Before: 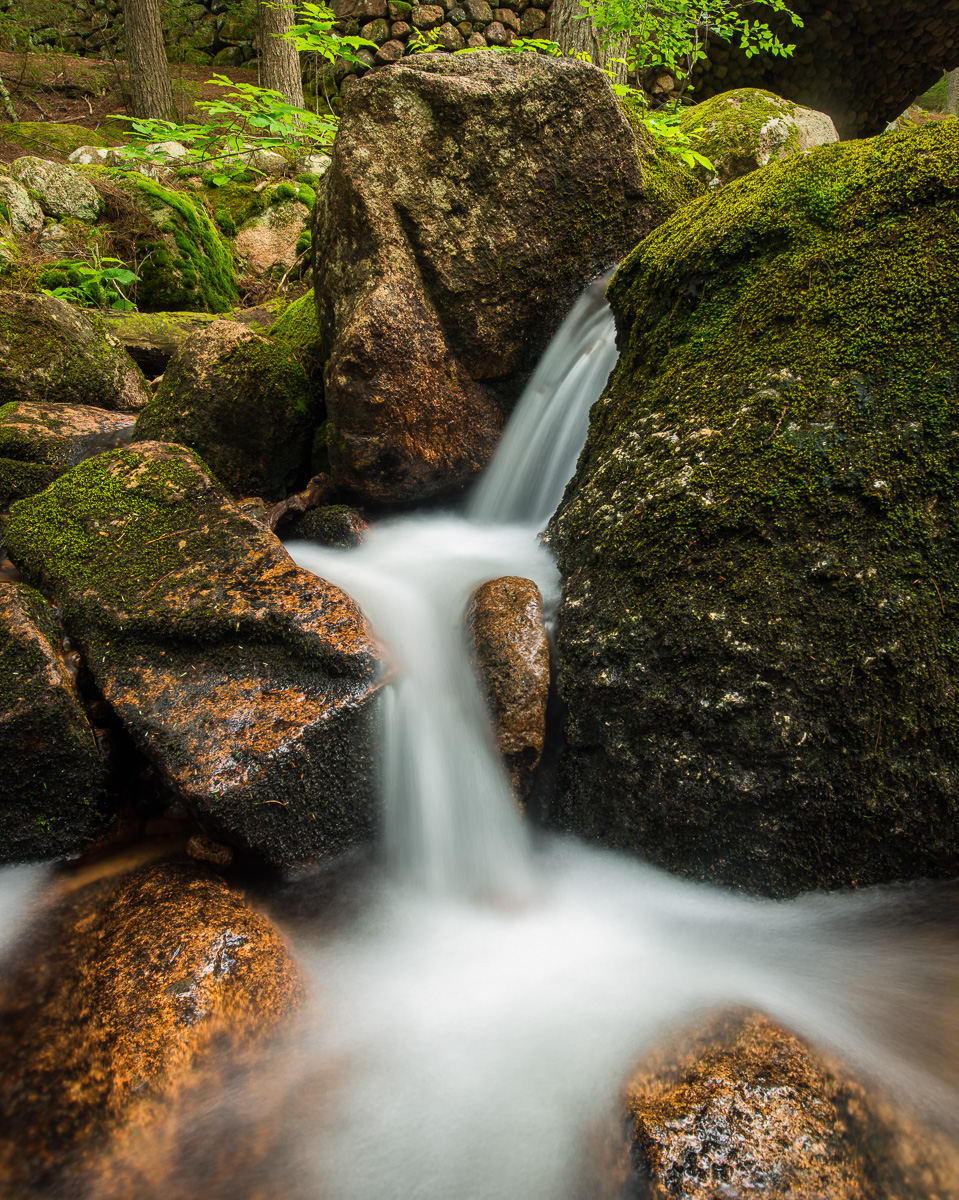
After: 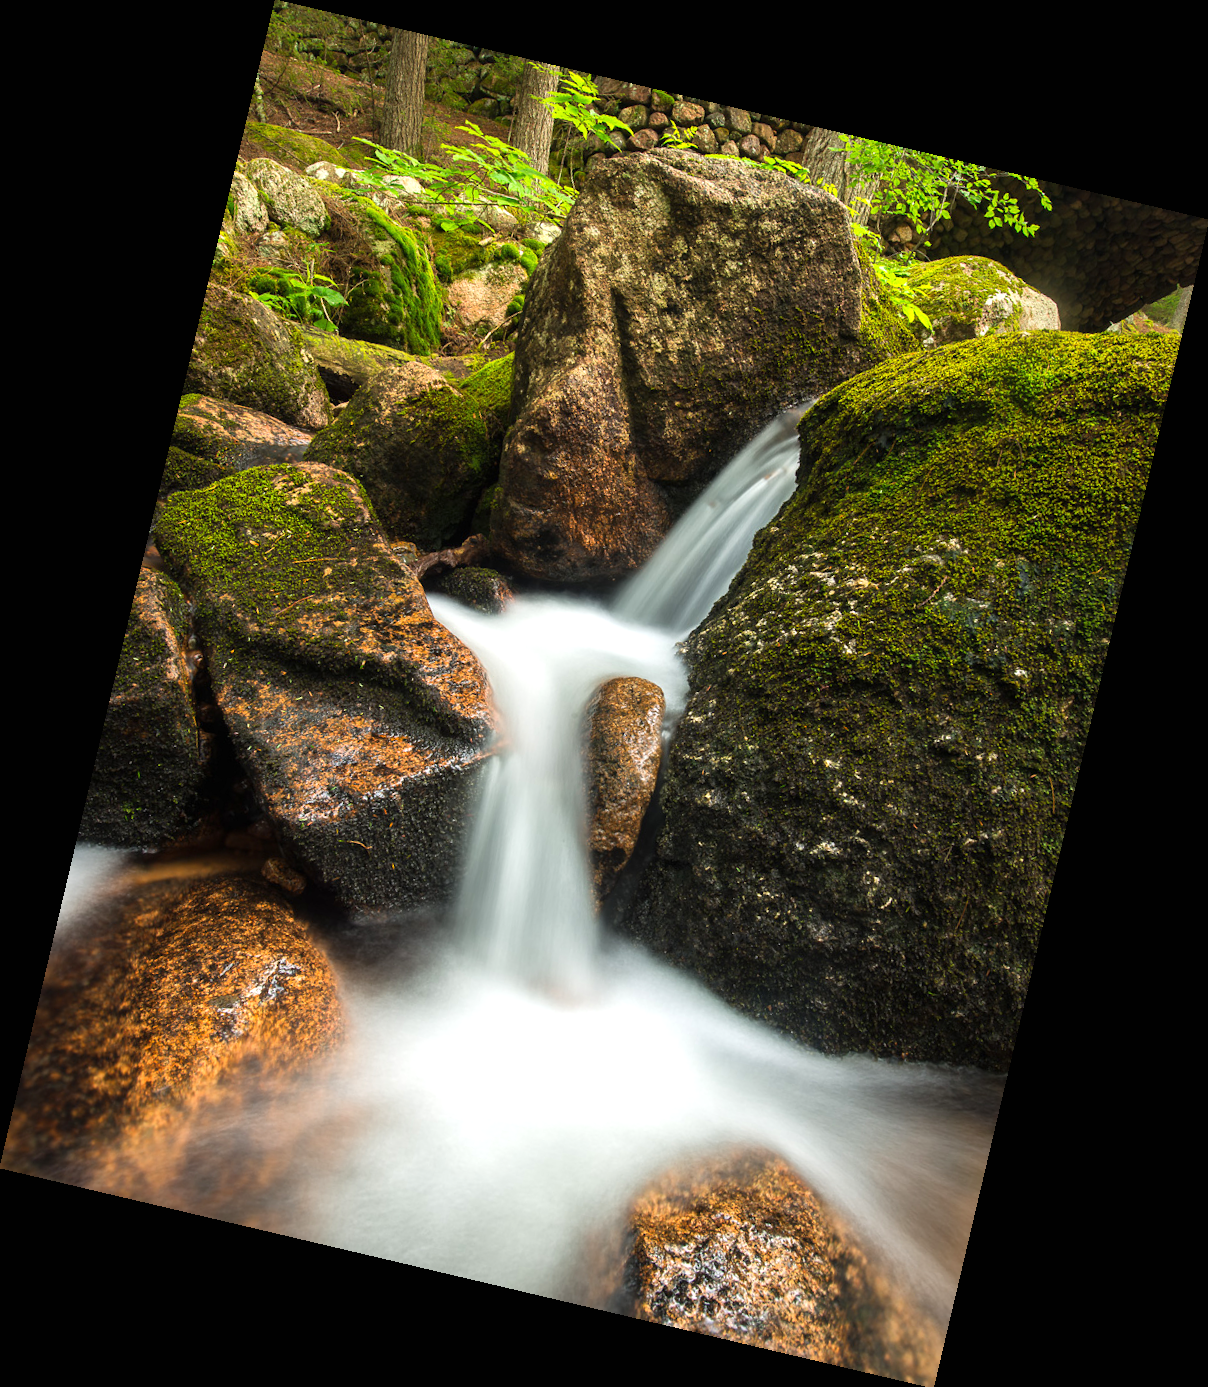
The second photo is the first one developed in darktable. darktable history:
rotate and perspective: rotation 13.27°, automatic cropping off
exposure: black level correction 0, exposure 0.5 EV, compensate highlight preservation false
